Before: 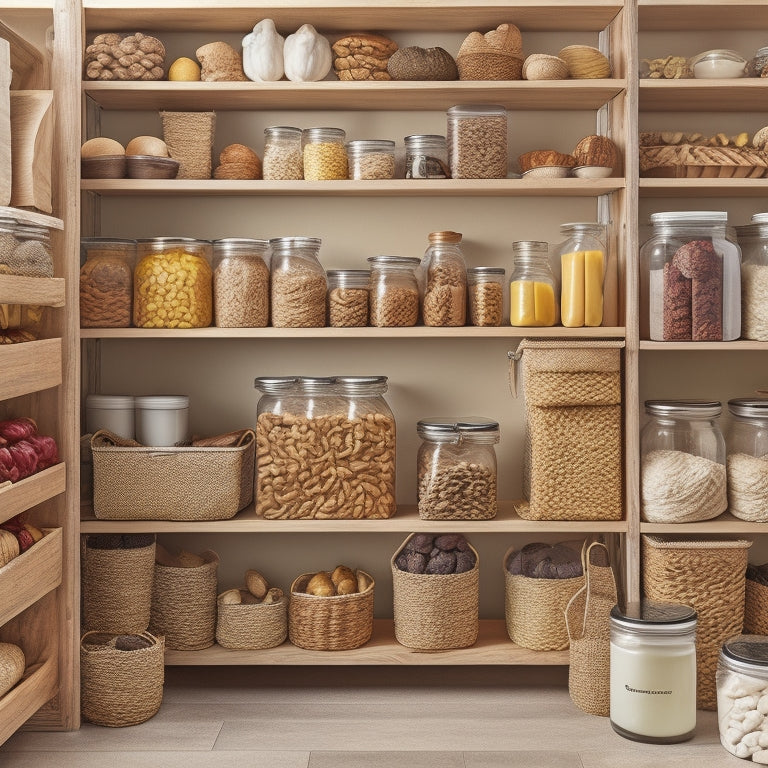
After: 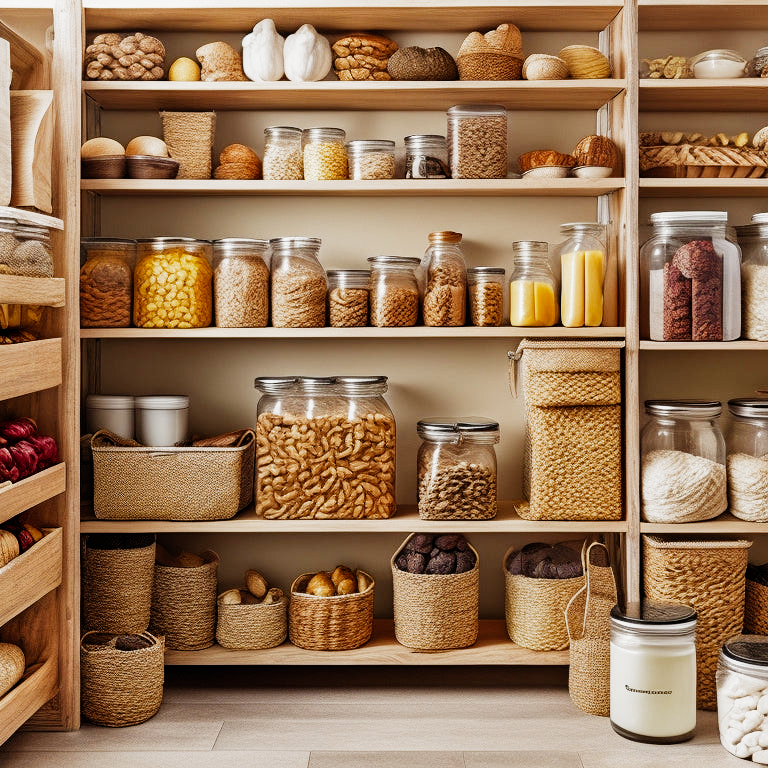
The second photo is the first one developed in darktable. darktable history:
filmic rgb: black relative exposure -5.4 EV, white relative exposure 2.86 EV, dynamic range scaling -37.15%, hardness 3.98, contrast 1.609, highlights saturation mix -0.583%, add noise in highlights 0.001, preserve chrominance no, color science v3 (2019), use custom middle-gray values true, contrast in highlights soft
